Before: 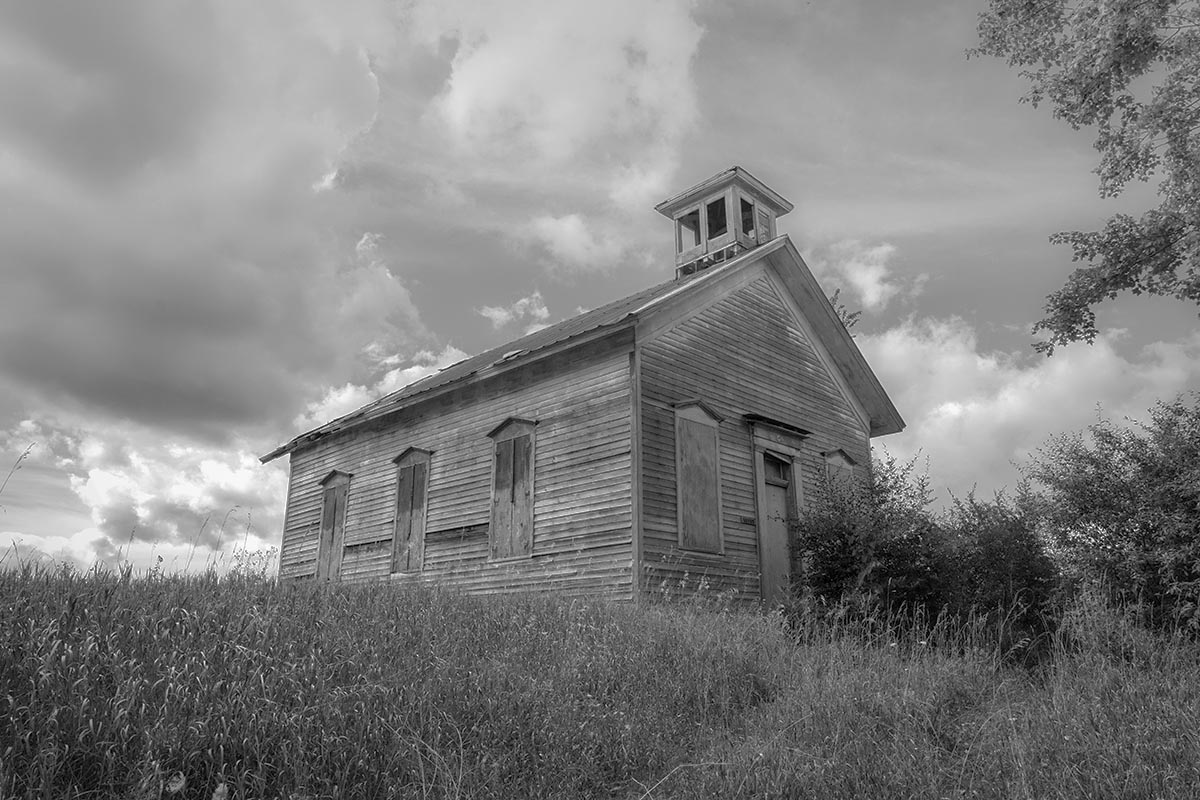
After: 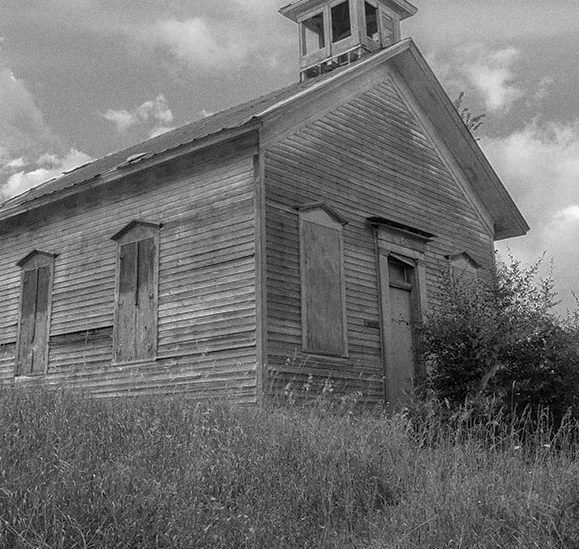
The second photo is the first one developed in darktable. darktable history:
crop: left 31.379%, top 24.658%, right 20.326%, bottom 6.628%
grain: coarseness 0.09 ISO
